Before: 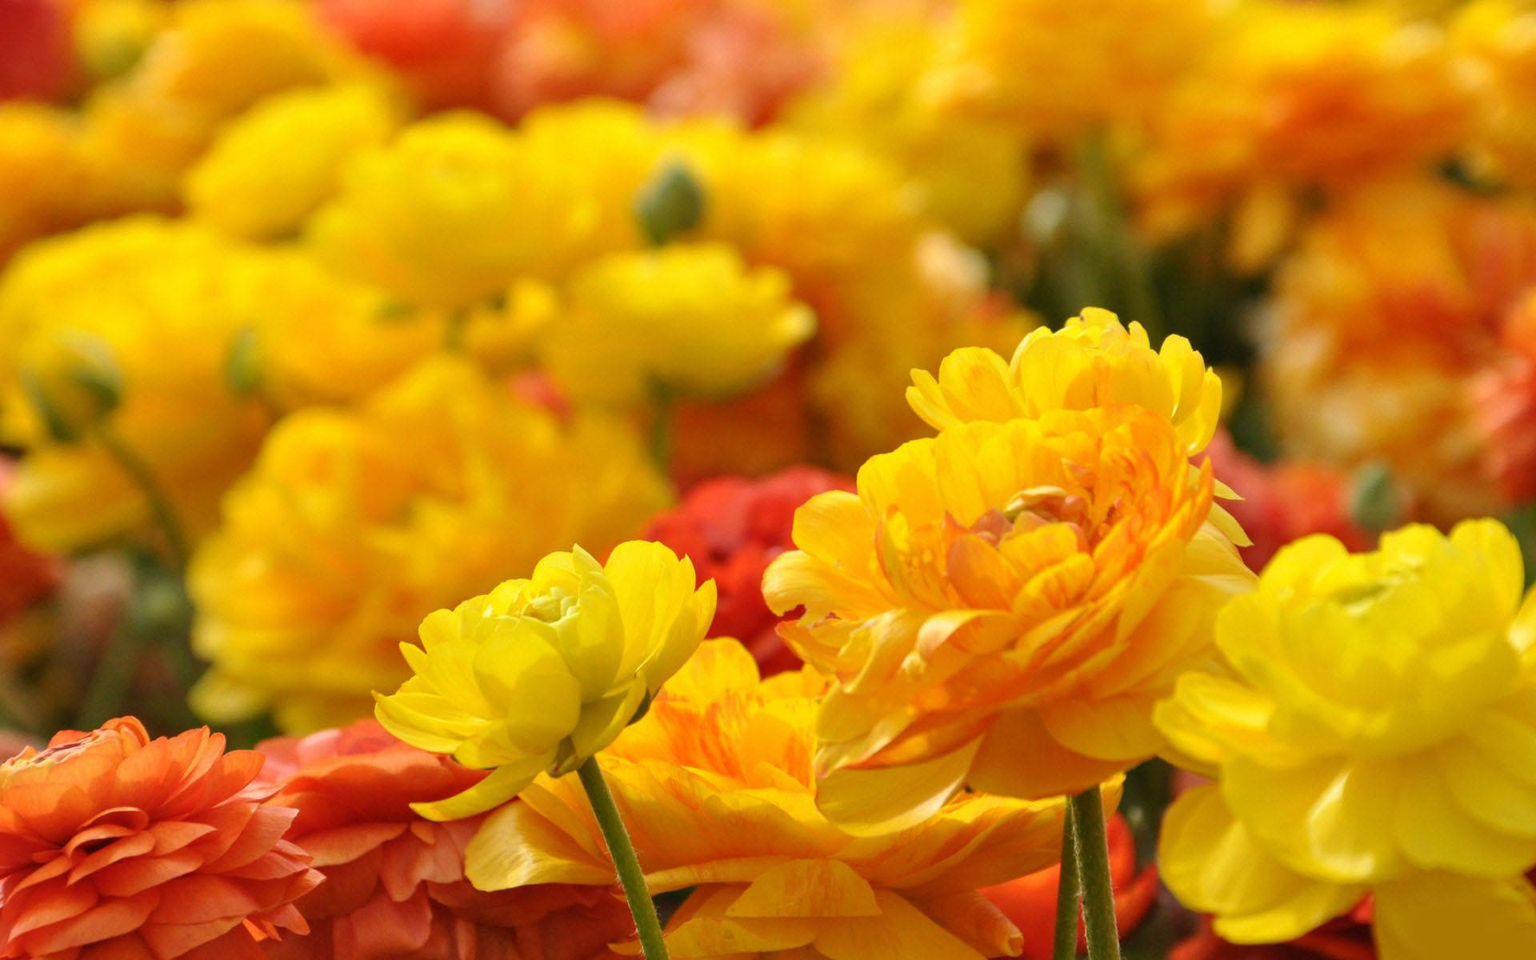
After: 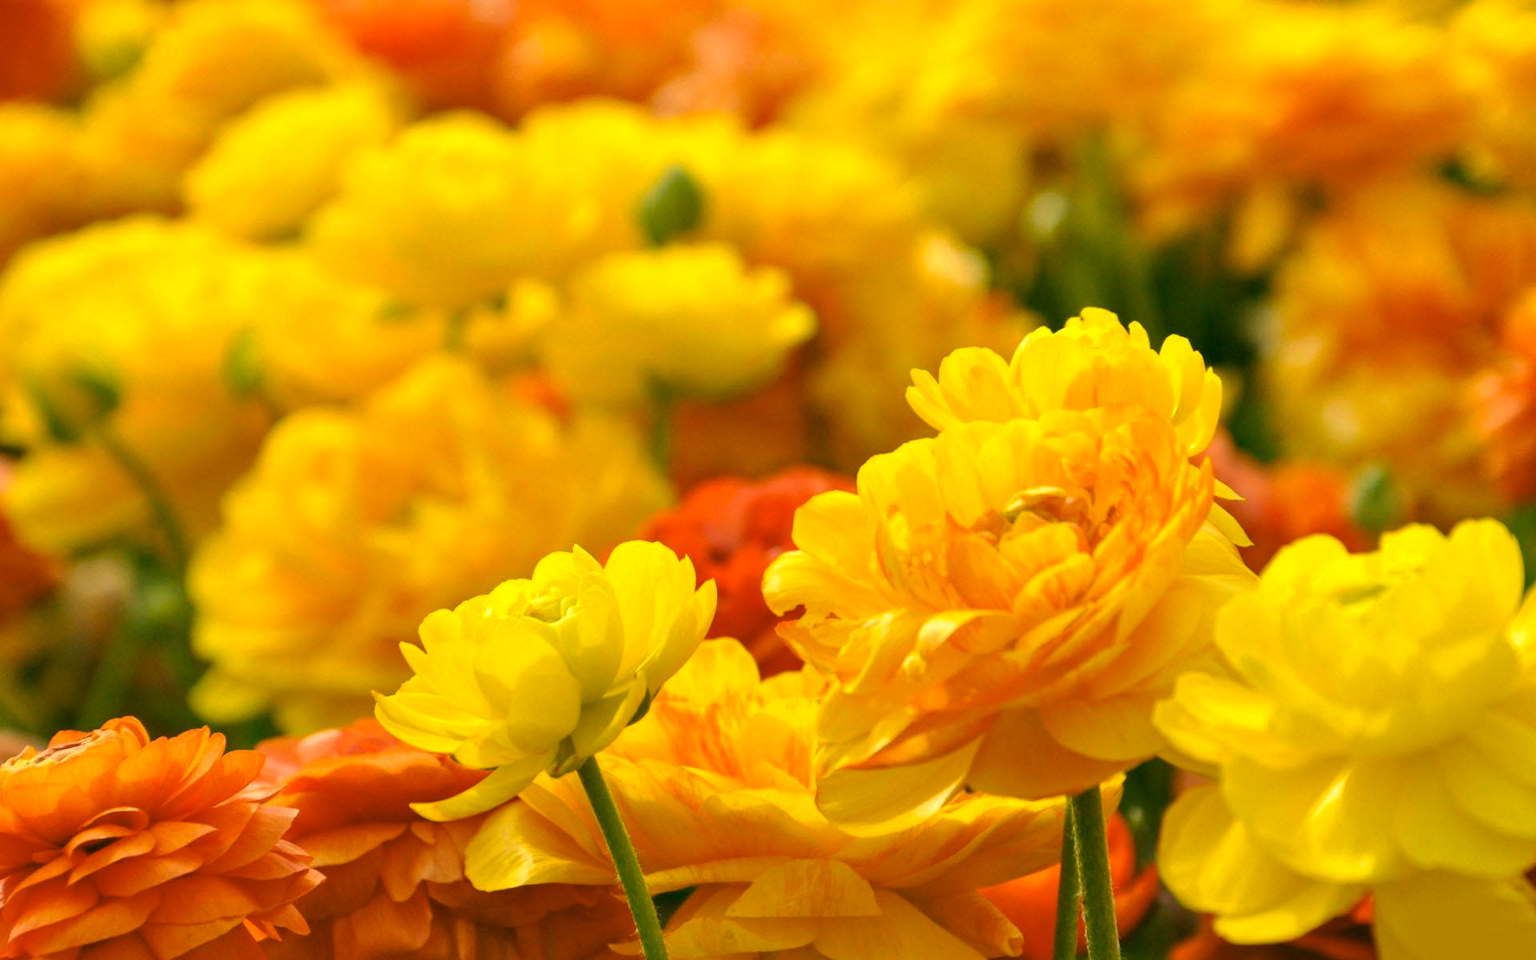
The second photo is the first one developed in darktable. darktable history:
white balance: emerald 1
exposure: black level correction 0, exposure 0.2 EV, compensate exposure bias true, compensate highlight preservation false
color correction: highlights a* 5.3, highlights b* 24.26, shadows a* -15.58, shadows b* 4.02
